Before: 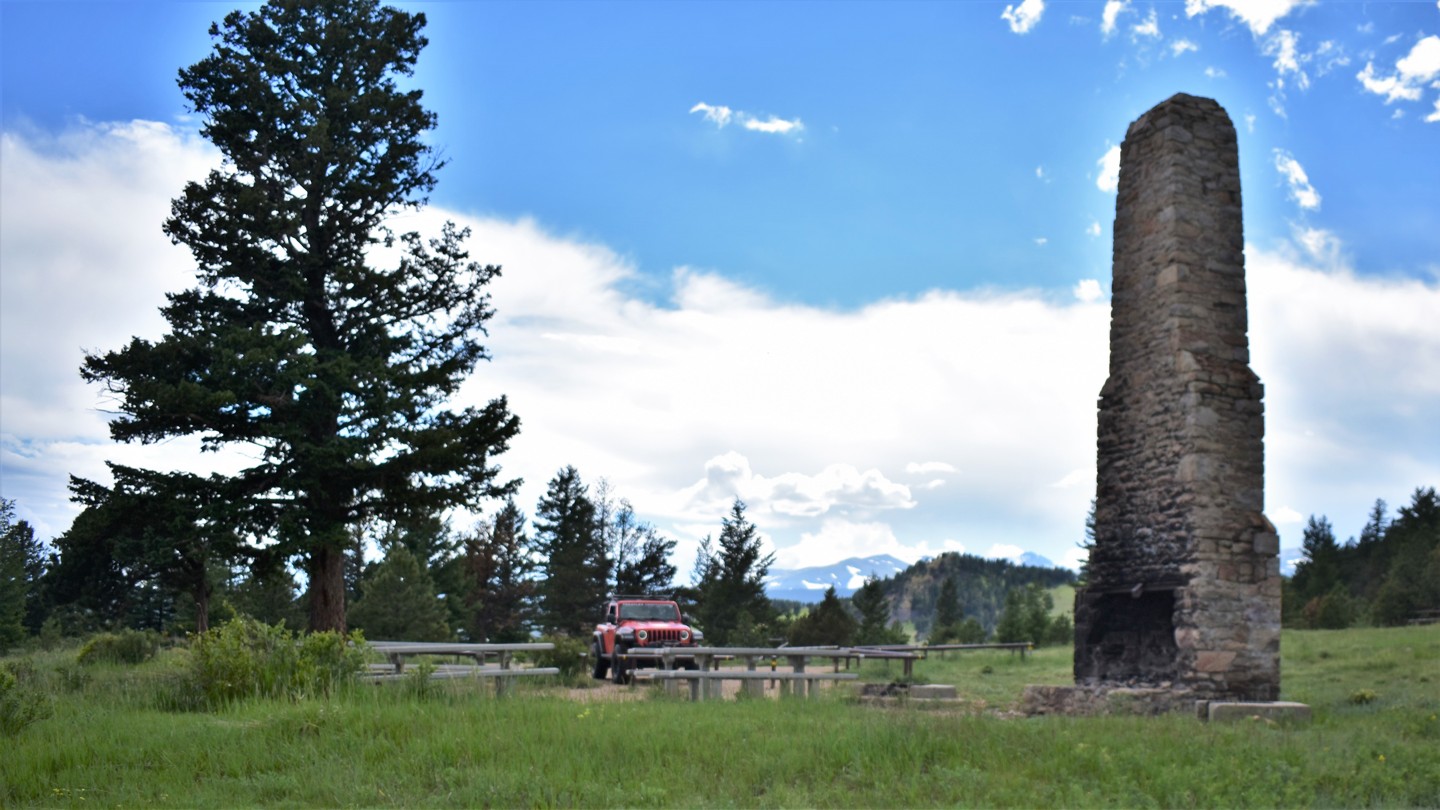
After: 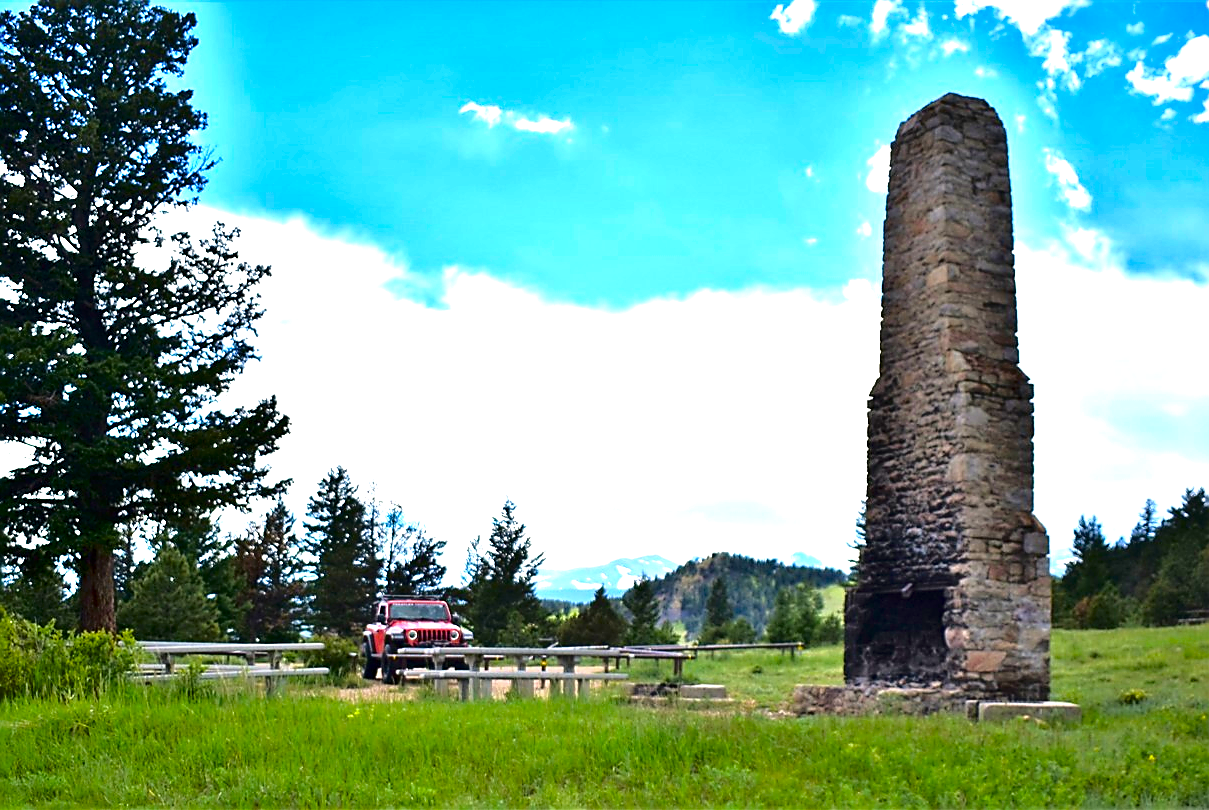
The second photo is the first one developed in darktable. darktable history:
tone curve: curves: ch0 [(0, 0) (0.224, 0.12) (0.375, 0.296) (0.528, 0.472) (0.681, 0.634) (0.8, 0.766) (0.873, 0.877) (1, 1)], color space Lab, independent channels, preserve colors none
color correction: highlights a* 0.685, highlights b* 2.81, saturation 1.07
exposure: black level correction 0, exposure 0.499 EV, compensate highlight preservation false
local contrast: mode bilateral grid, contrast 25, coarseness 49, detail 123%, midtone range 0.2
sharpen: radius 1.358, amount 1.262, threshold 0.76
color balance rgb: perceptual saturation grading › global saturation 25.532%, perceptual brilliance grading › global brilliance 10.032%, perceptual brilliance grading › shadows 14.782%, global vibrance 31.185%
crop: left 16.032%
